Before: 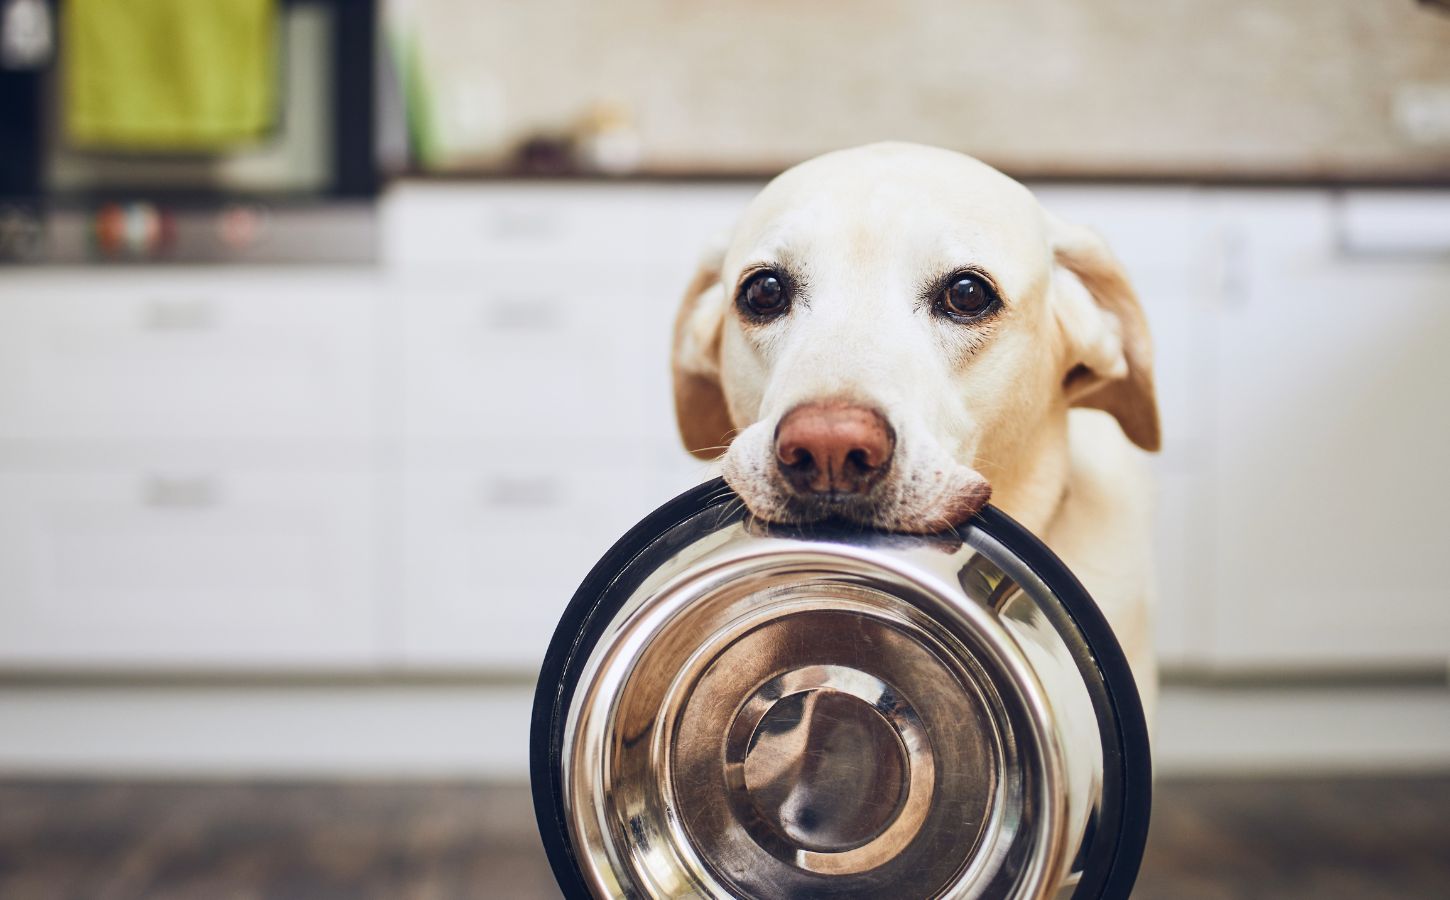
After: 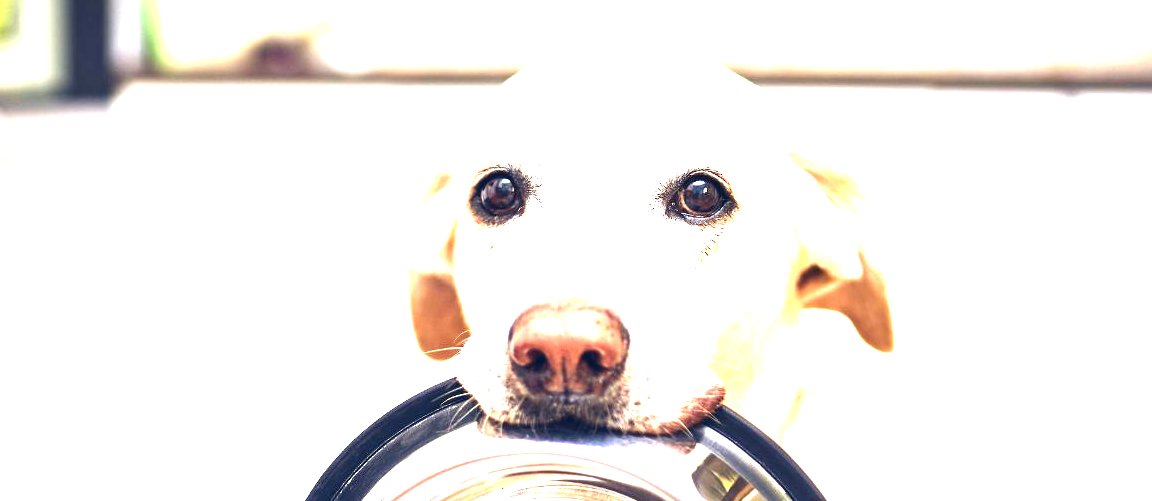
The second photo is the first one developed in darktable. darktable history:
crop: left 18.38%, top 11.092%, right 2.134%, bottom 33.217%
levels: levels [0, 0.281, 0.562]
